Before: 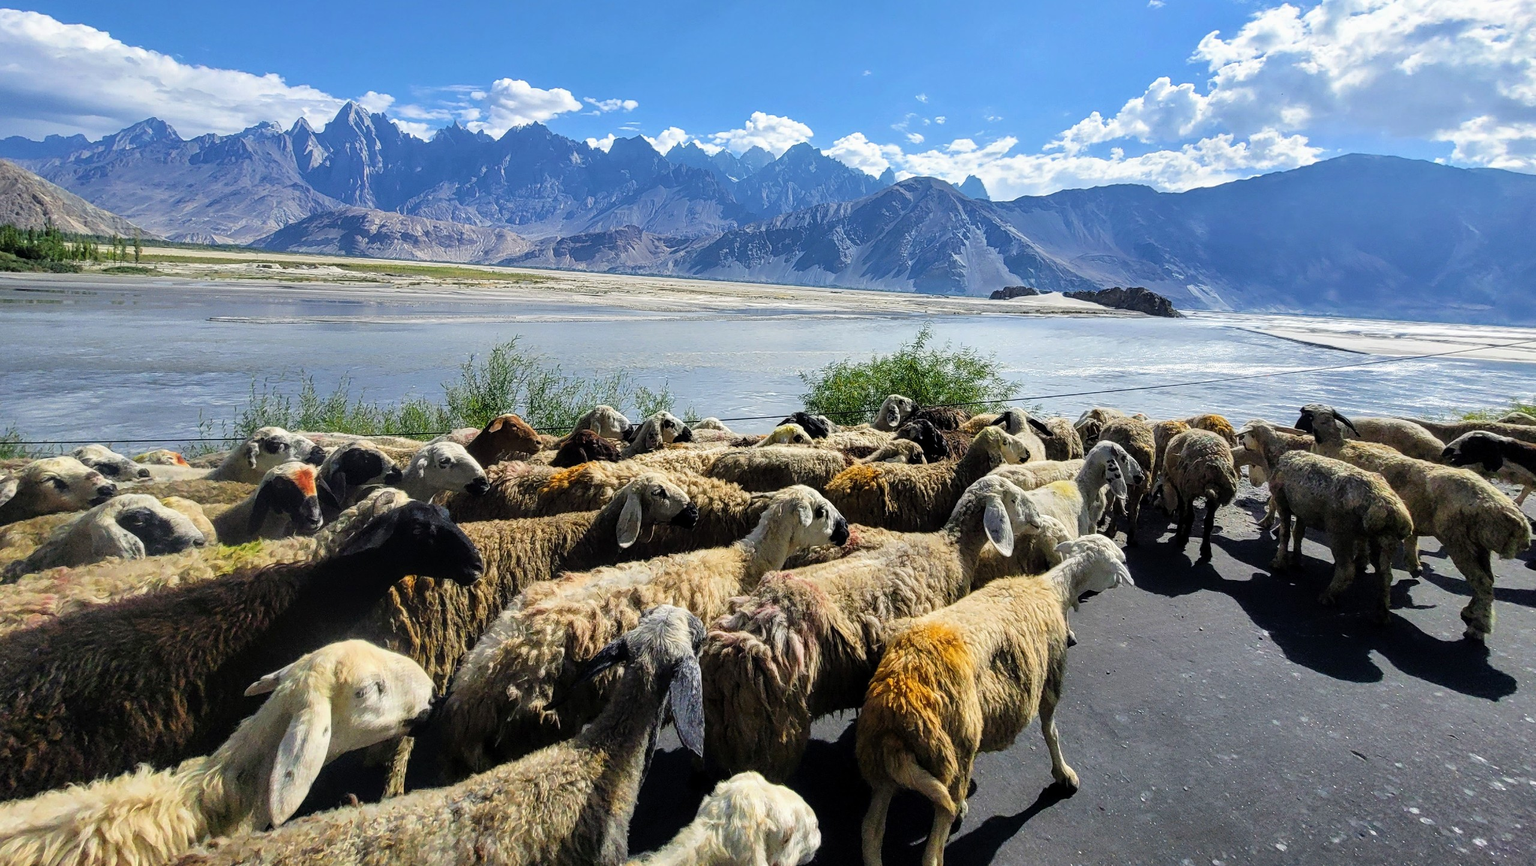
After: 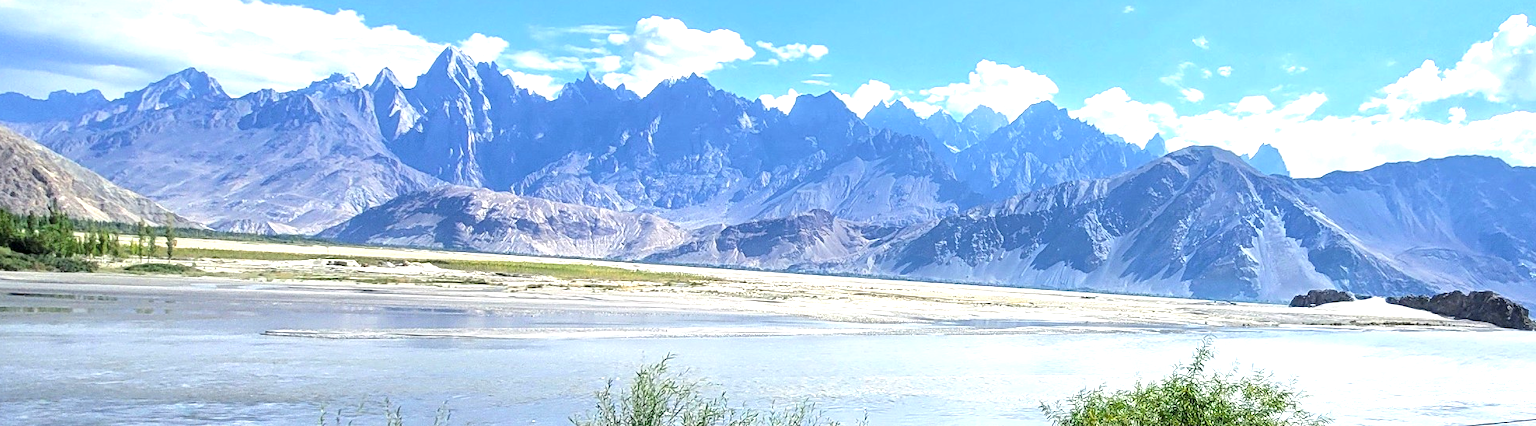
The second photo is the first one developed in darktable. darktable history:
crop: left 0.543%, top 7.636%, right 23.311%, bottom 54.851%
exposure: black level correction 0.001, exposure 0.958 EV, compensate highlight preservation false
